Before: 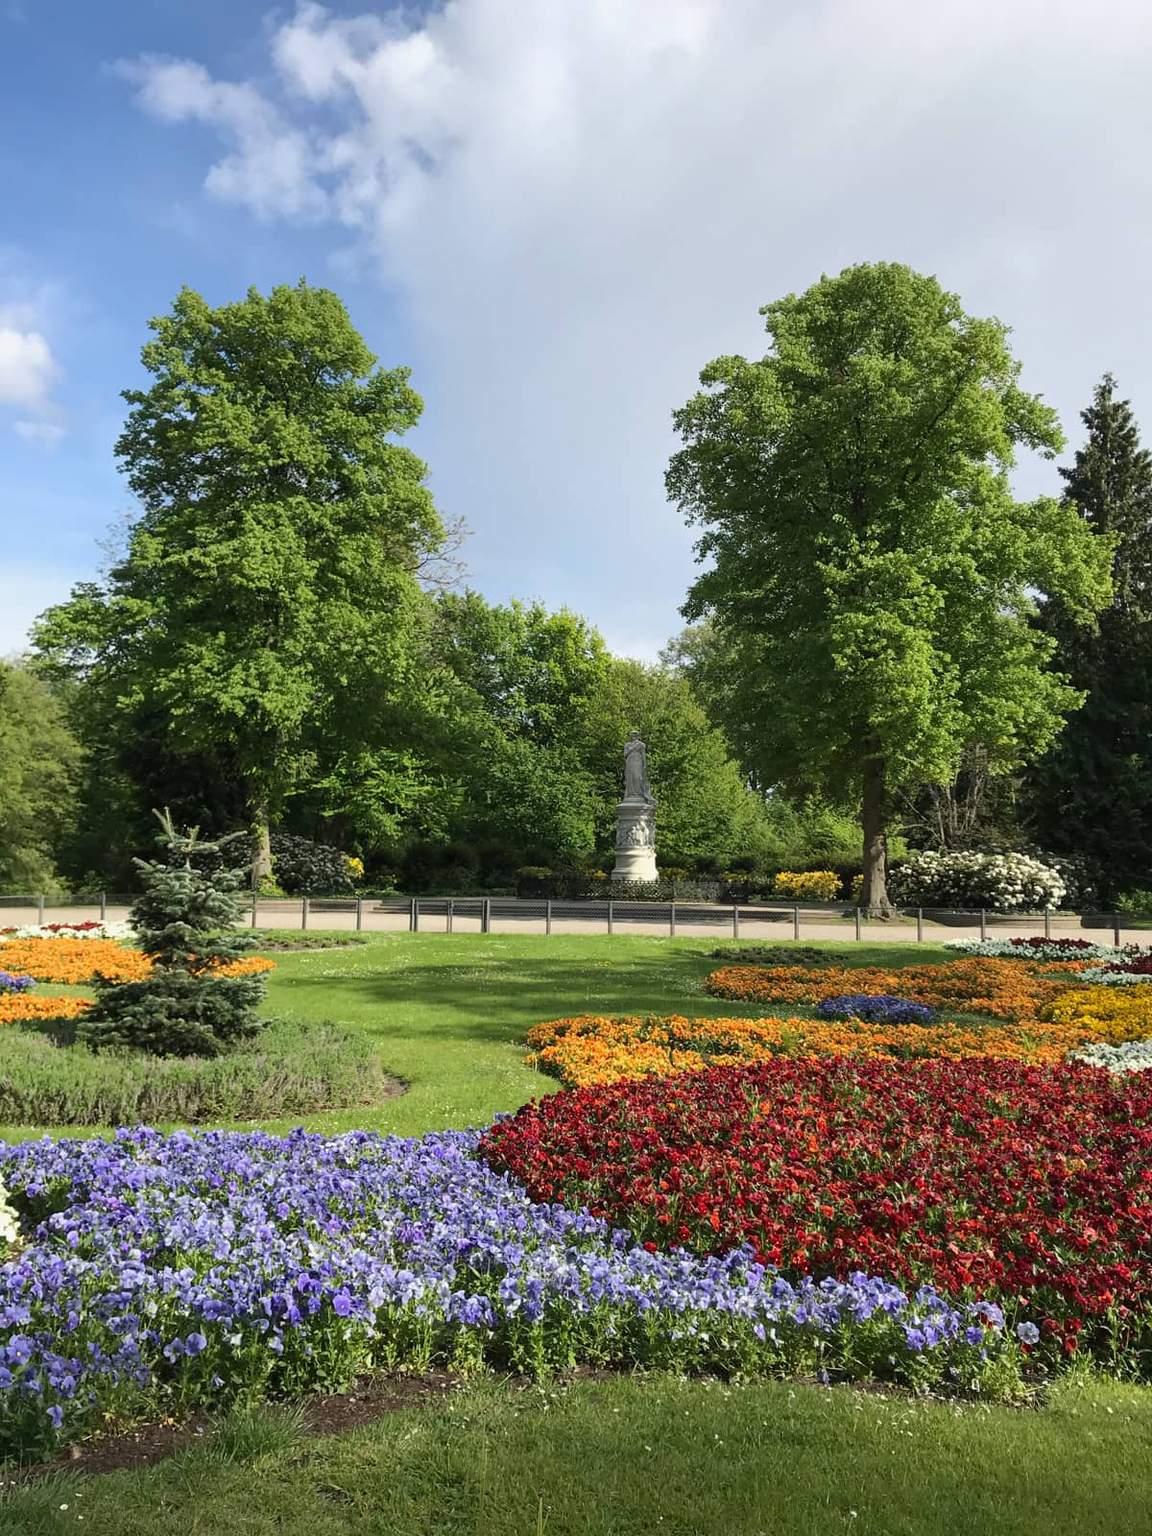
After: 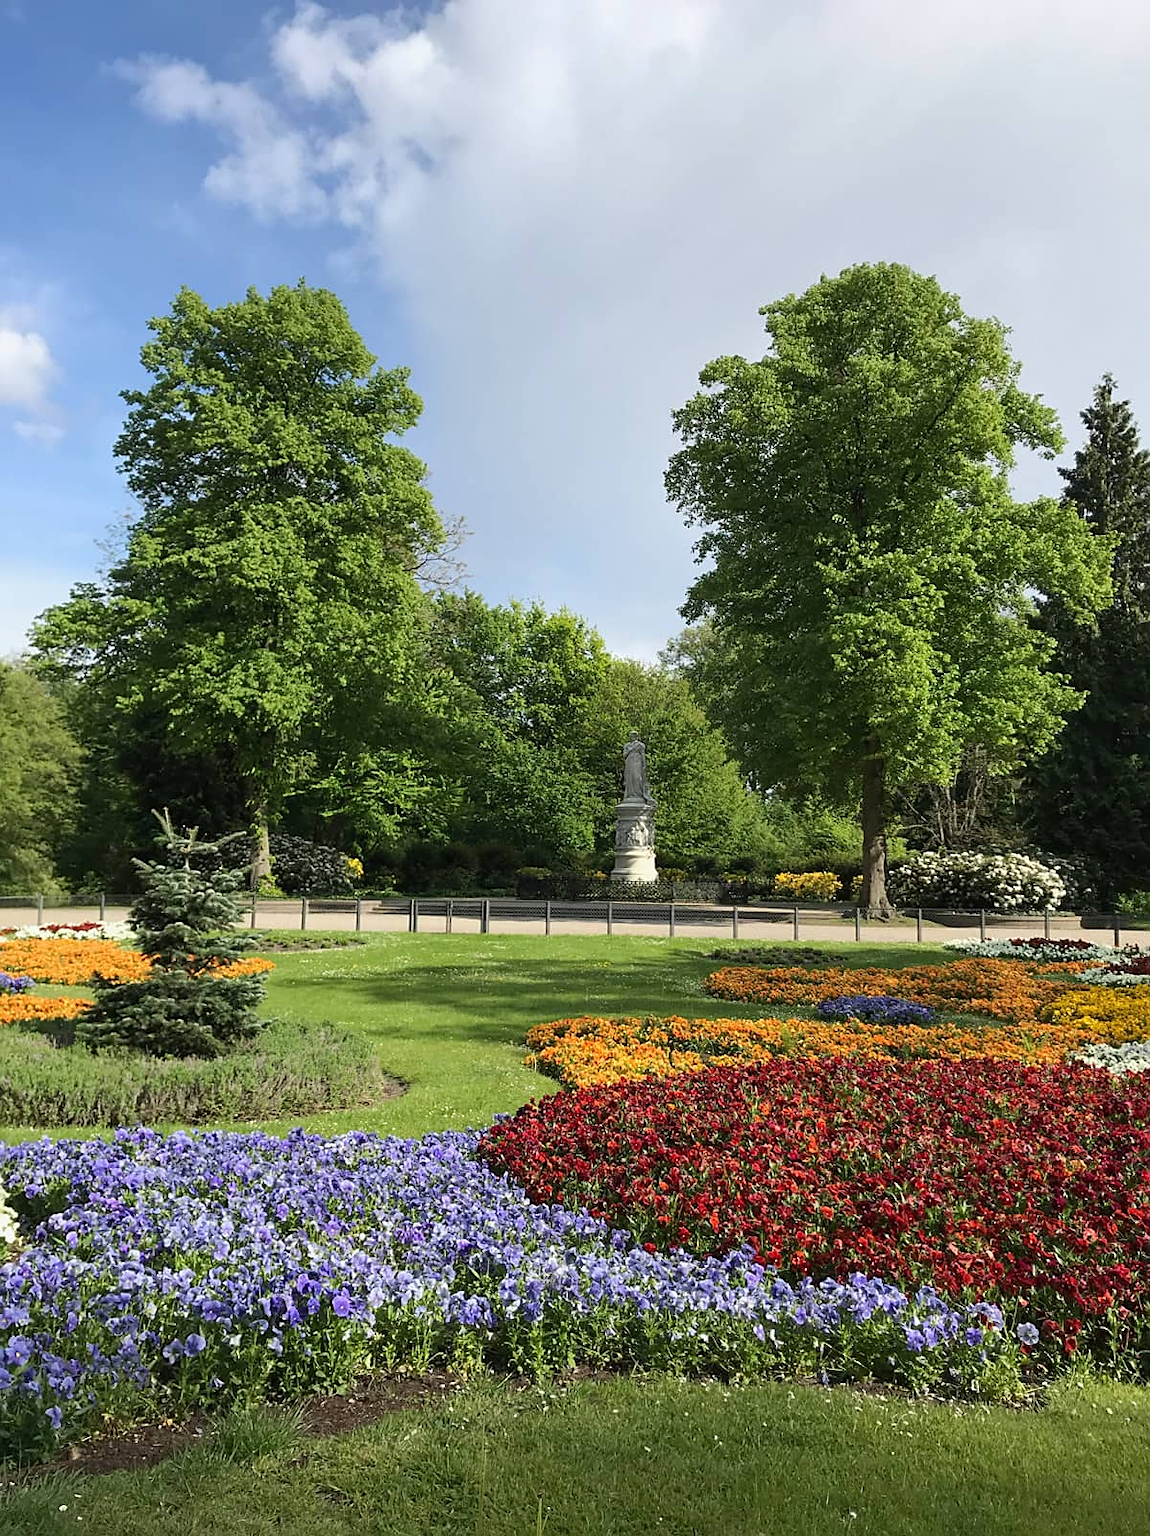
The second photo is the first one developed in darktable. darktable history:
sharpen: radius 1.864, amount 0.398, threshold 1.271
crop and rotate: left 0.126%
